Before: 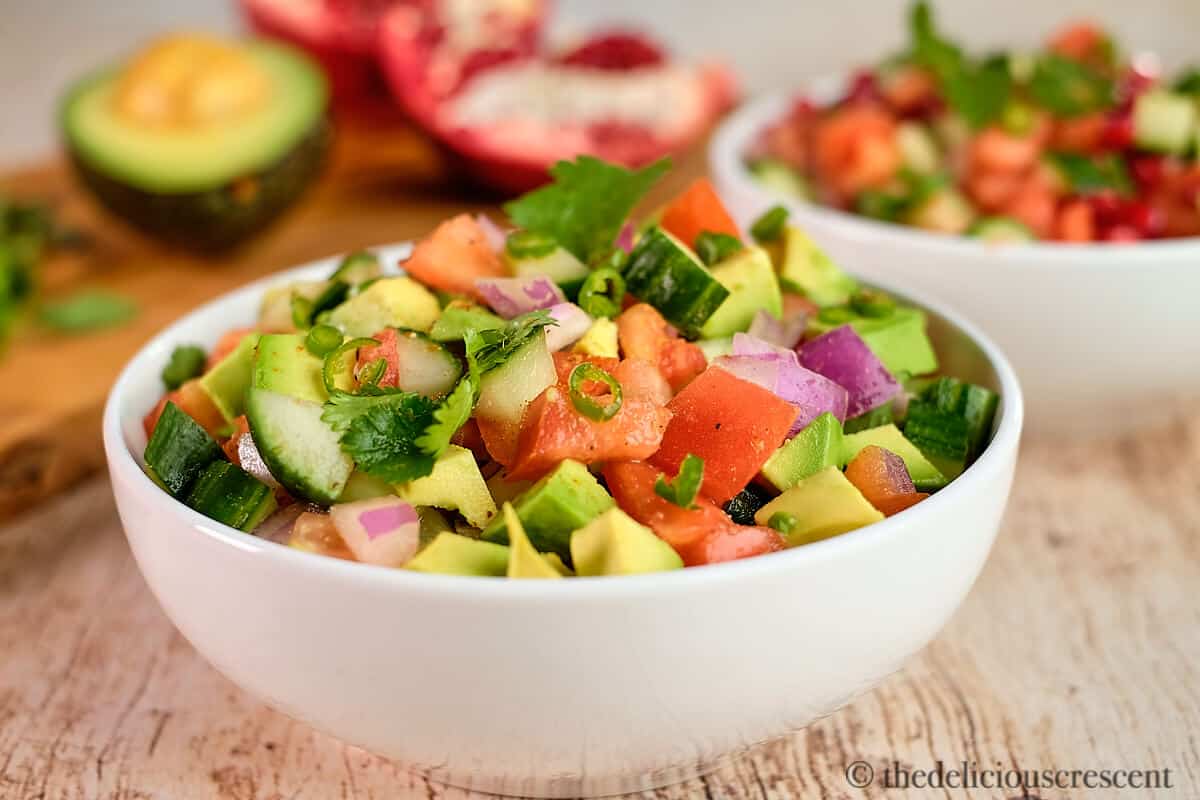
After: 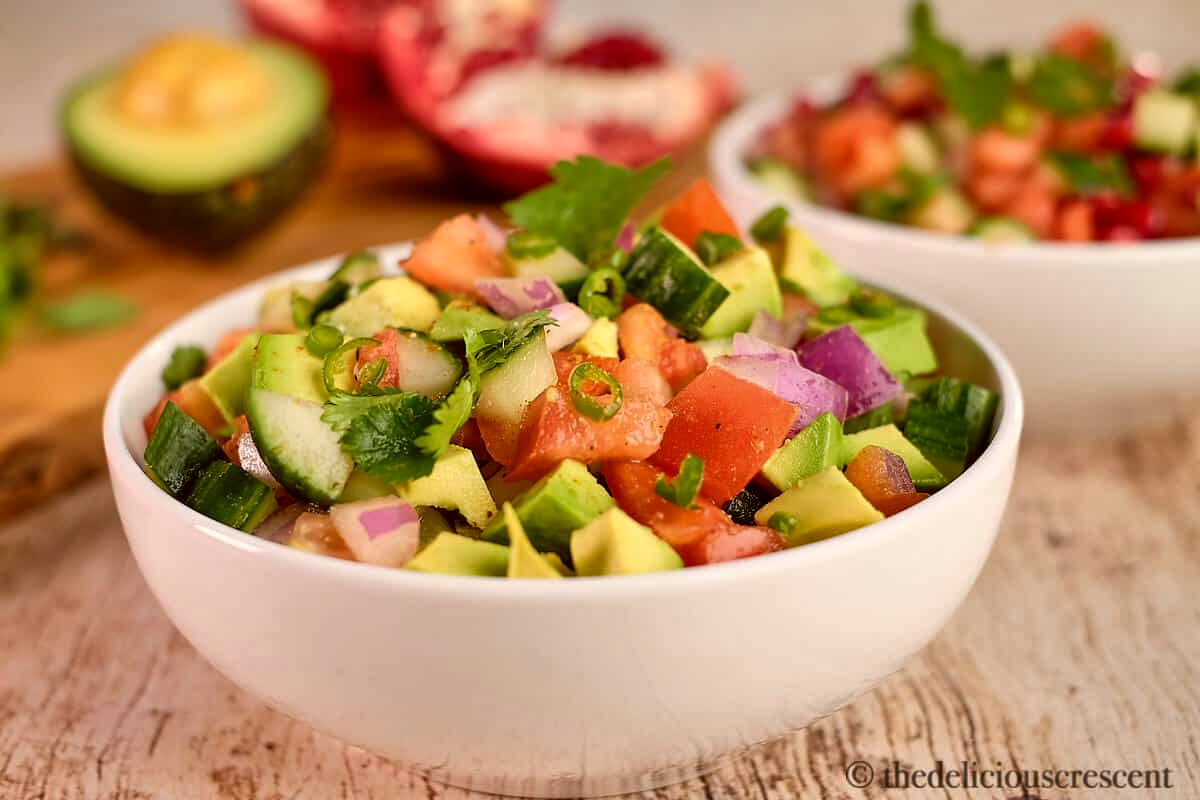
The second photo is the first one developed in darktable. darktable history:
color correction: highlights a* 6.27, highlights b* 8.19, shadows a* 5.94, shadows b* 7.23, saturation 0.9
shadows and highlights: low approximation 0.01, soften with gaussian
